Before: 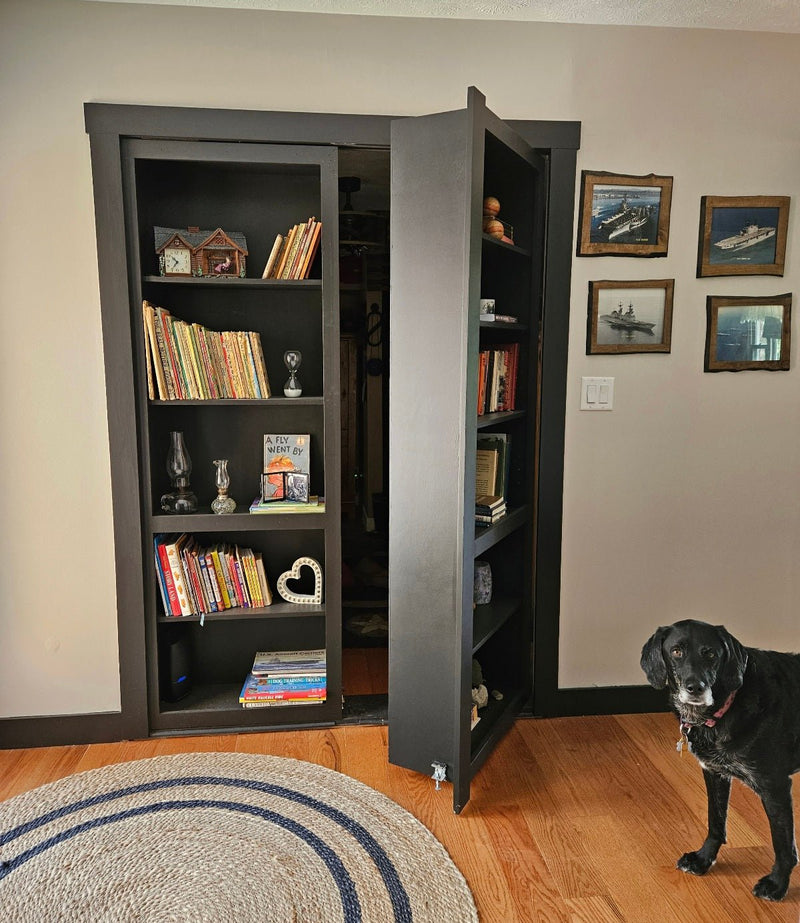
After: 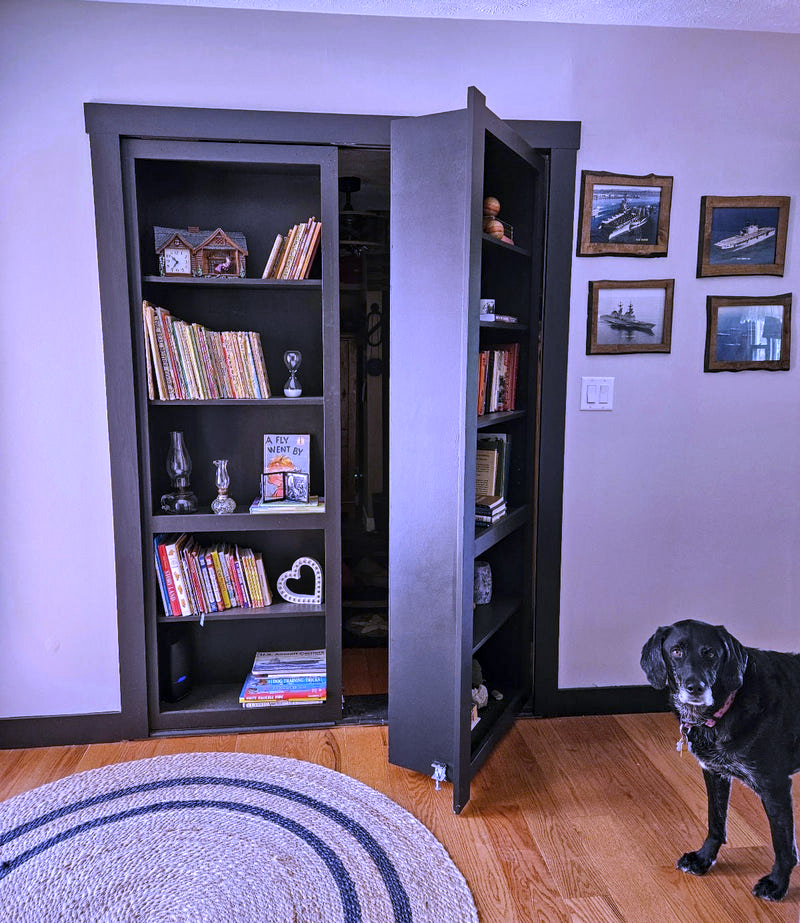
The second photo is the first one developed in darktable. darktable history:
local contrast: on, module defaults
contrast brightness saturation: saturation -0.05
white balance: red 0.98, blue 1.61
